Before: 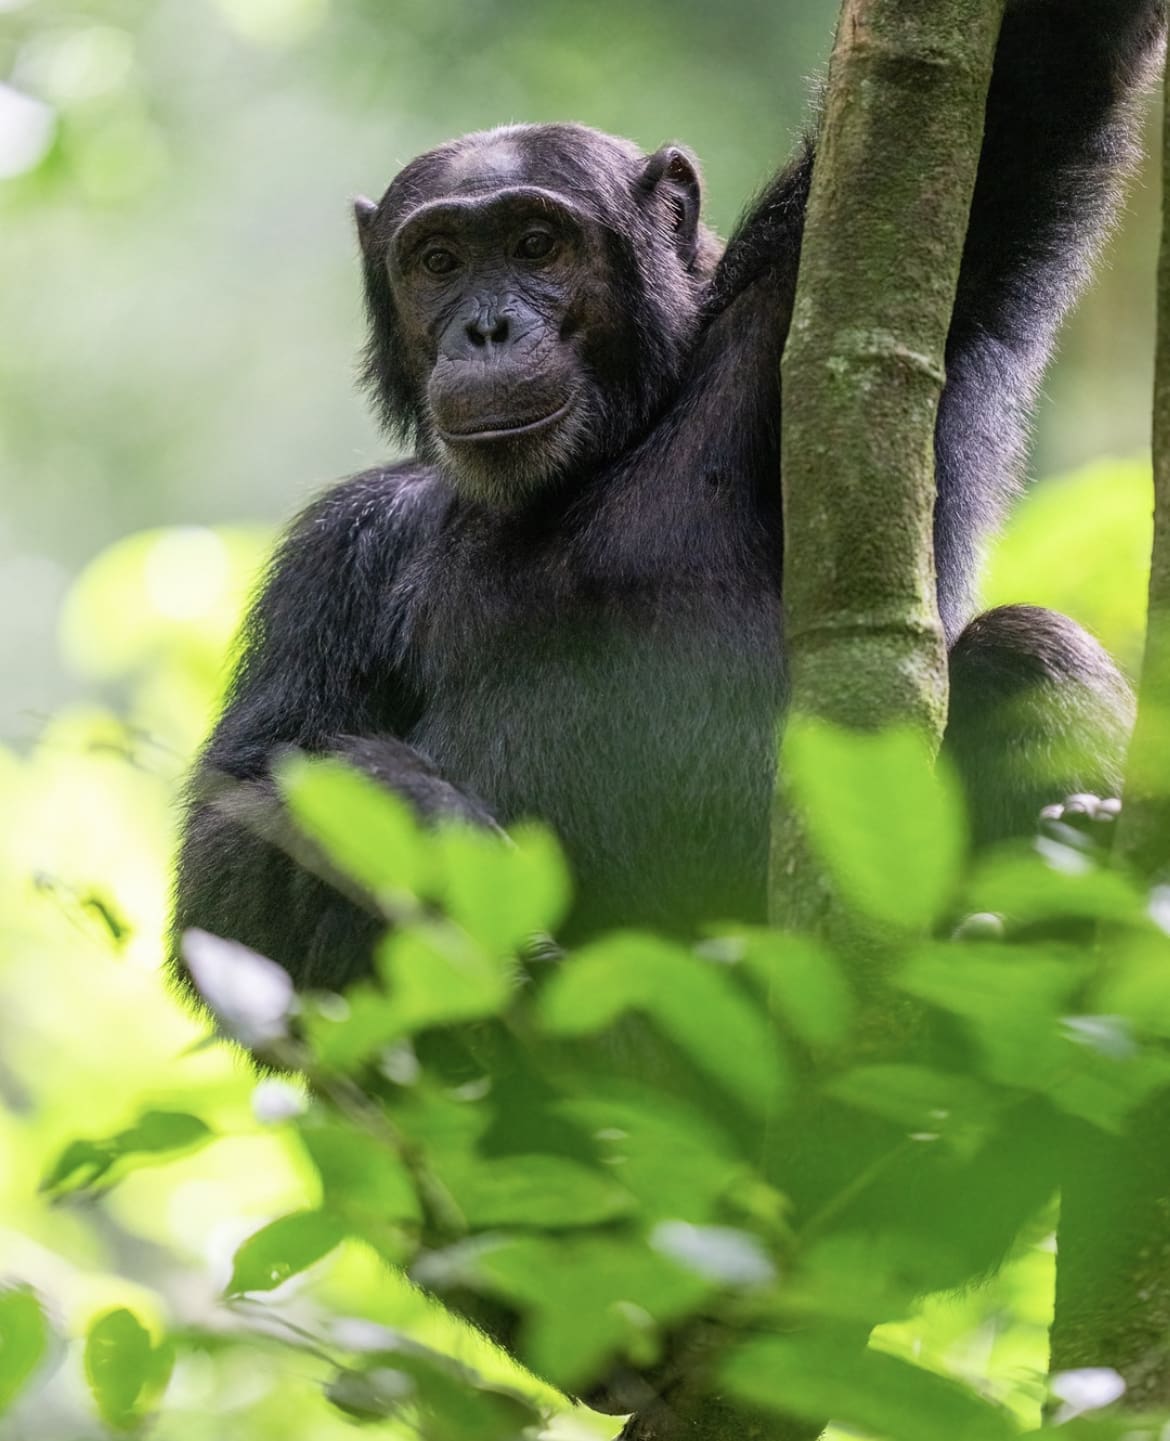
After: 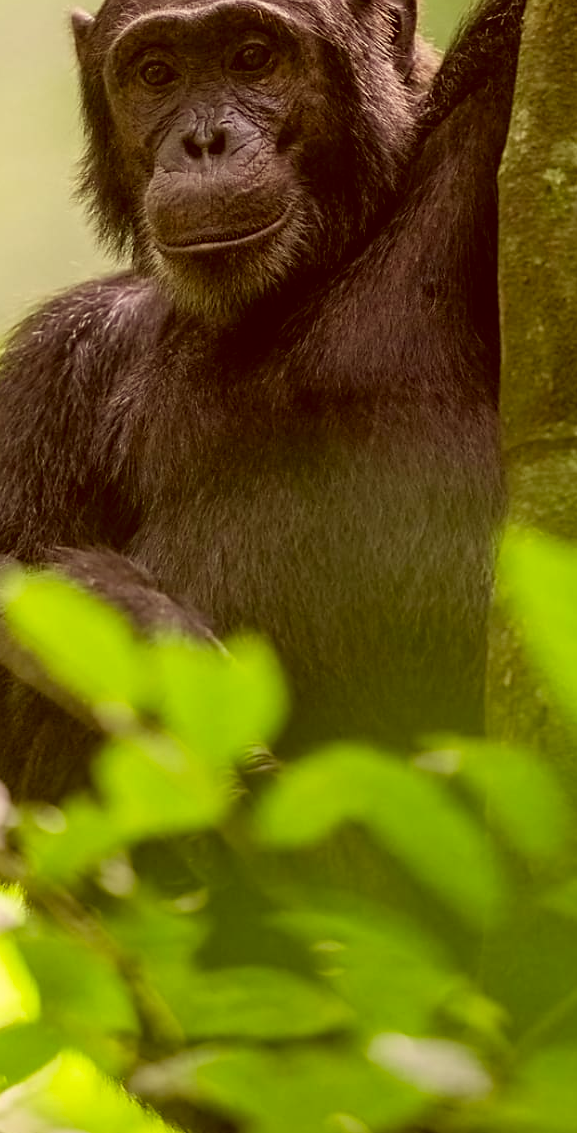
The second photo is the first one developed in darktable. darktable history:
crop and rotate: angle 0.019°, left 24.213%, top 13.095%, right 26.38%, bottom 8.194%
color correction: highlights a* 1.17, highlights b* 23.98, shadows a* 16.21, shadows b* 24.29
sharpen: radius 1.459, amount 0.413, threshold 1.646
